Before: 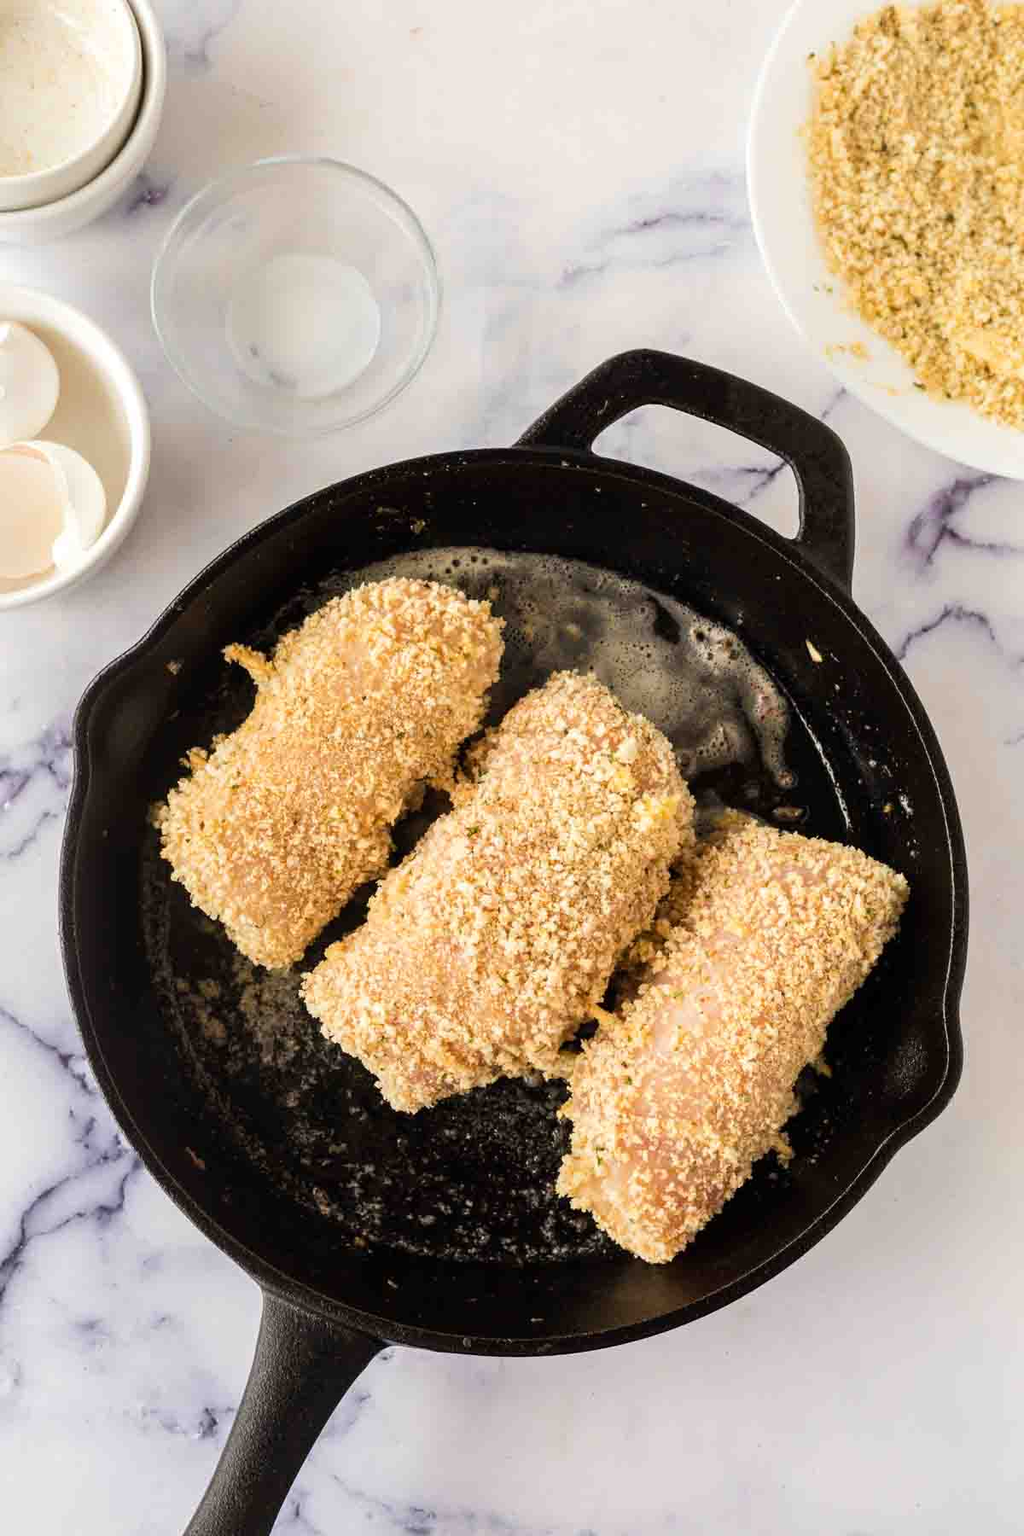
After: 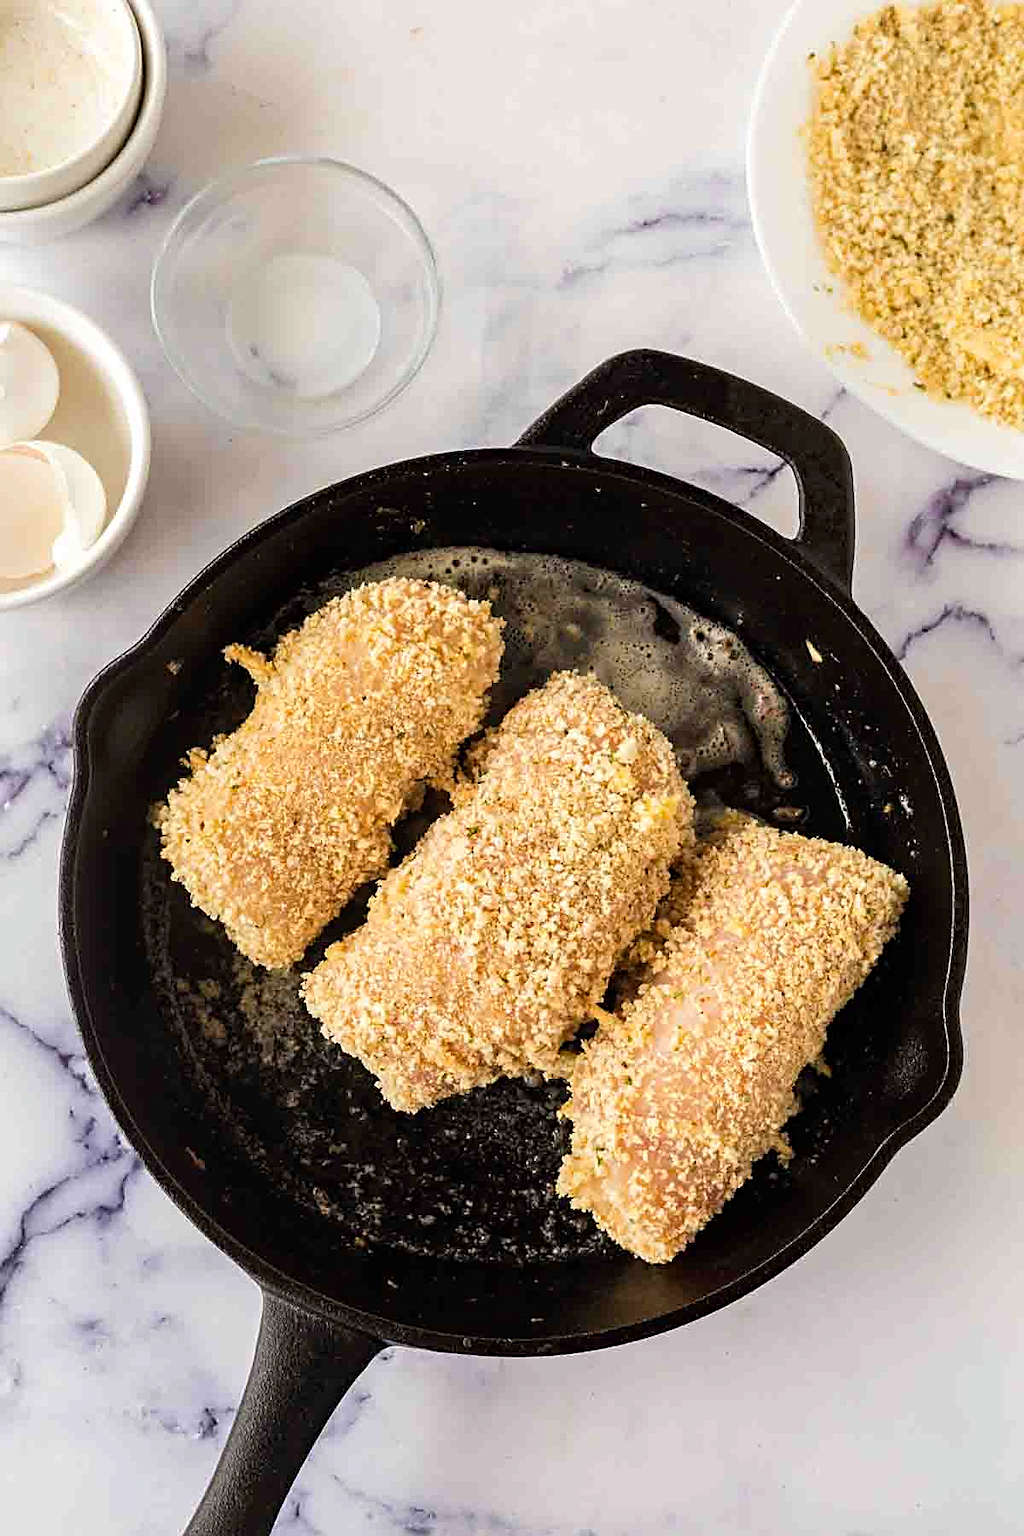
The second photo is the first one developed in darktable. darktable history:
contrast equalizer: octaves 7, y [[0.5, 0.5, 0.501, 0.63, 0.504, 0.5], [0.5 ×6], [0.5 ×6], [0 ×6], [0 ×6]], mix 0.151
sharpen: on, module defaults
haze removal: adaptive false
